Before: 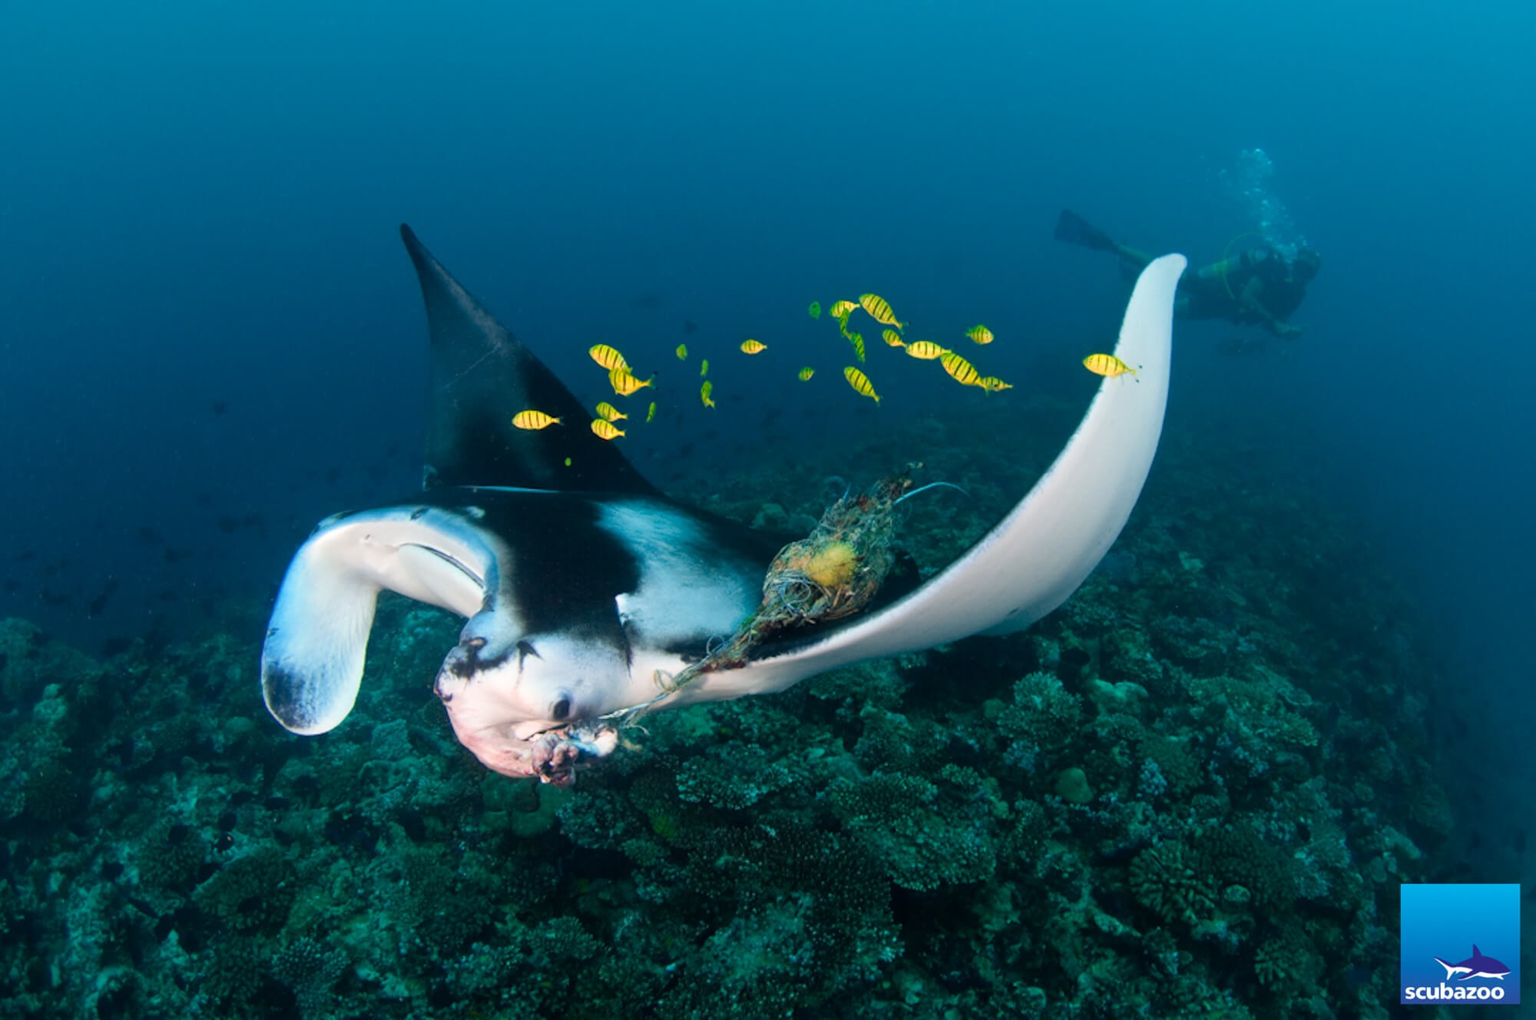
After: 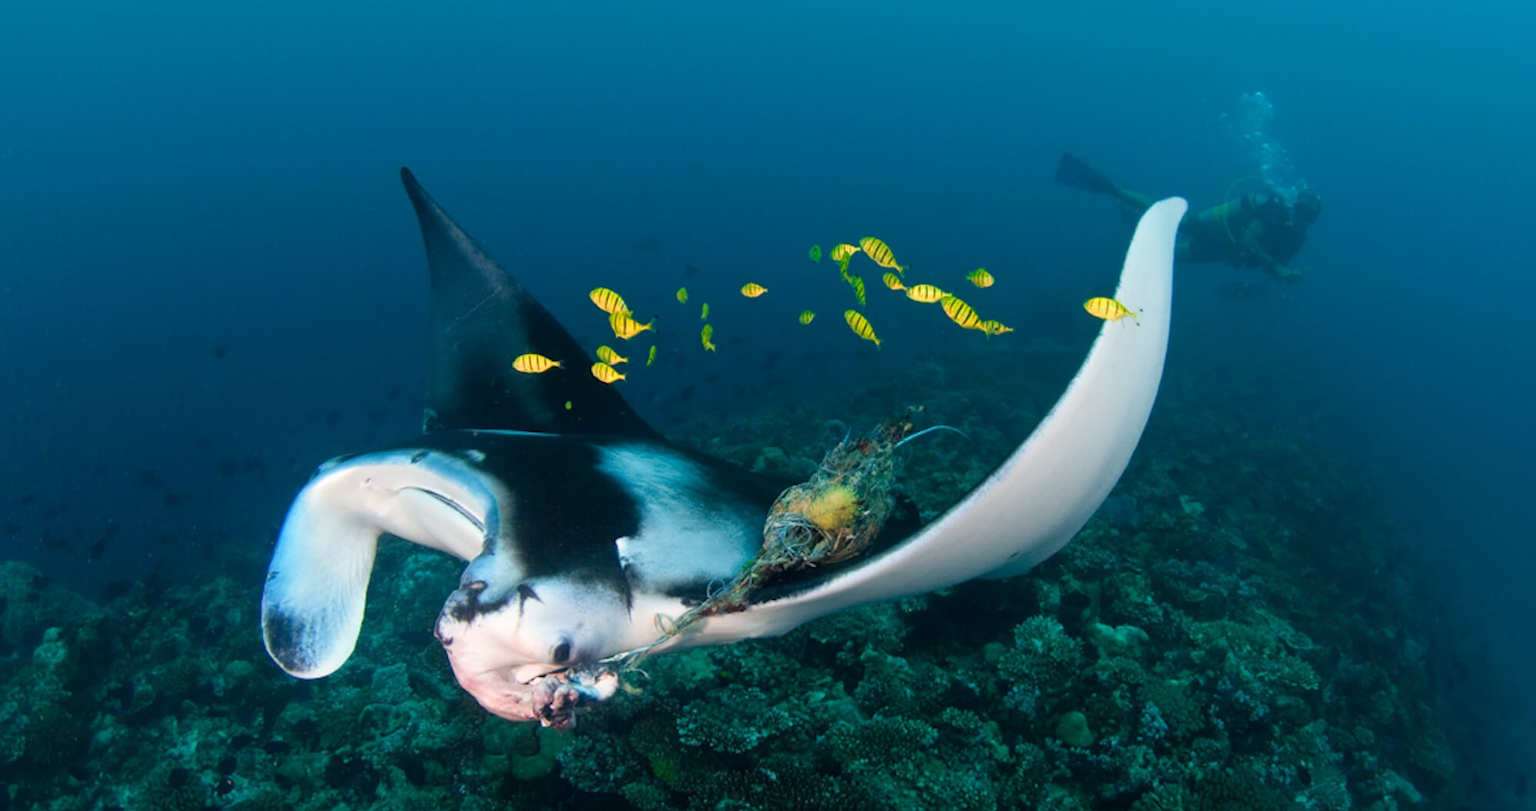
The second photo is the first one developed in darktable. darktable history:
crop and rotate: top 5.649%, bottom 14.774%
